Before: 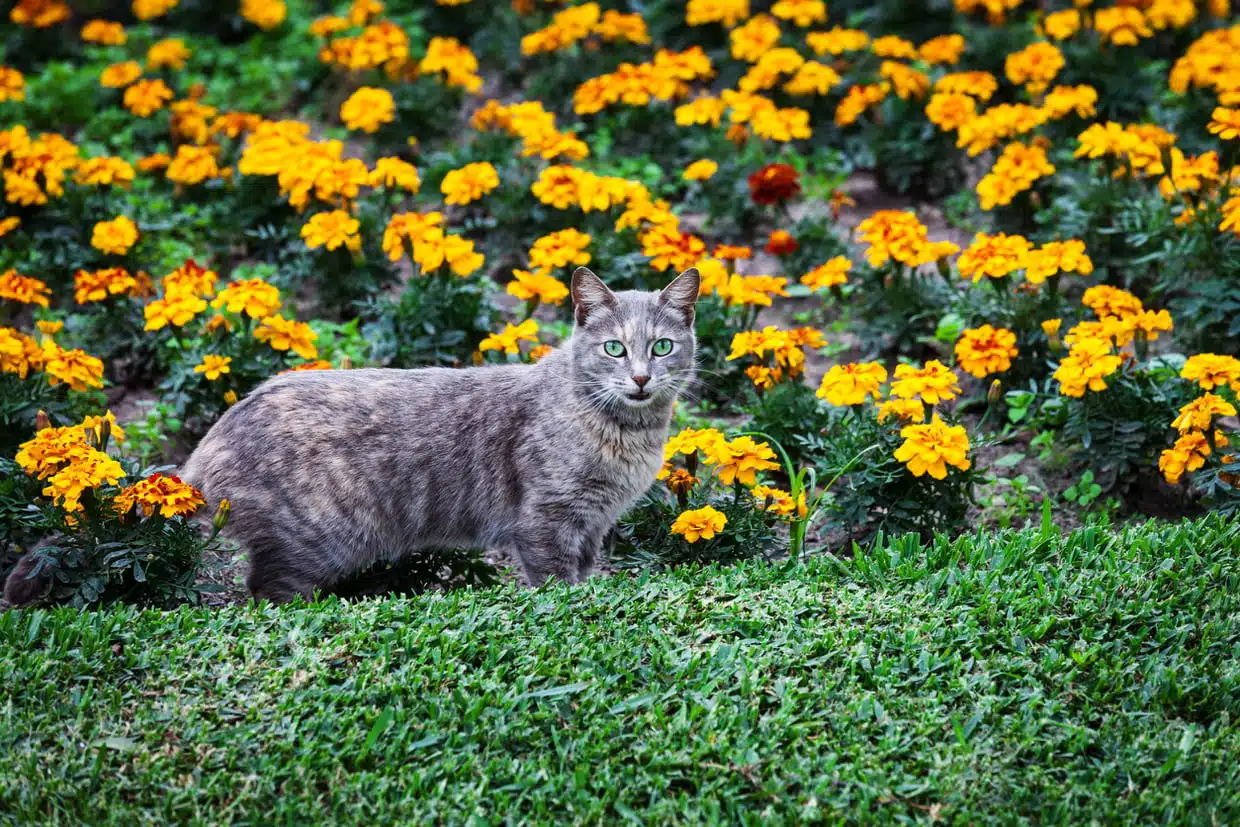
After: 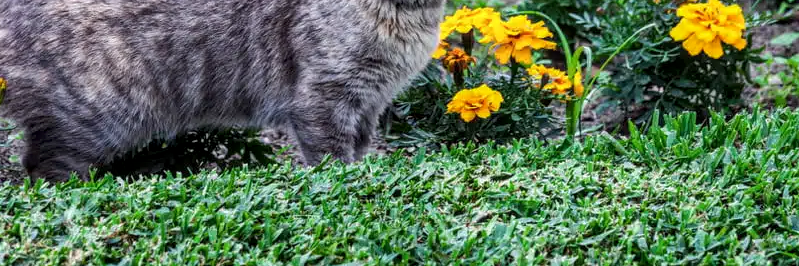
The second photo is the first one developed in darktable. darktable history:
crop: left 18.075%, top 51.013%, right 17.457%, bottom 16.818%
local contrast: on, module defaults
